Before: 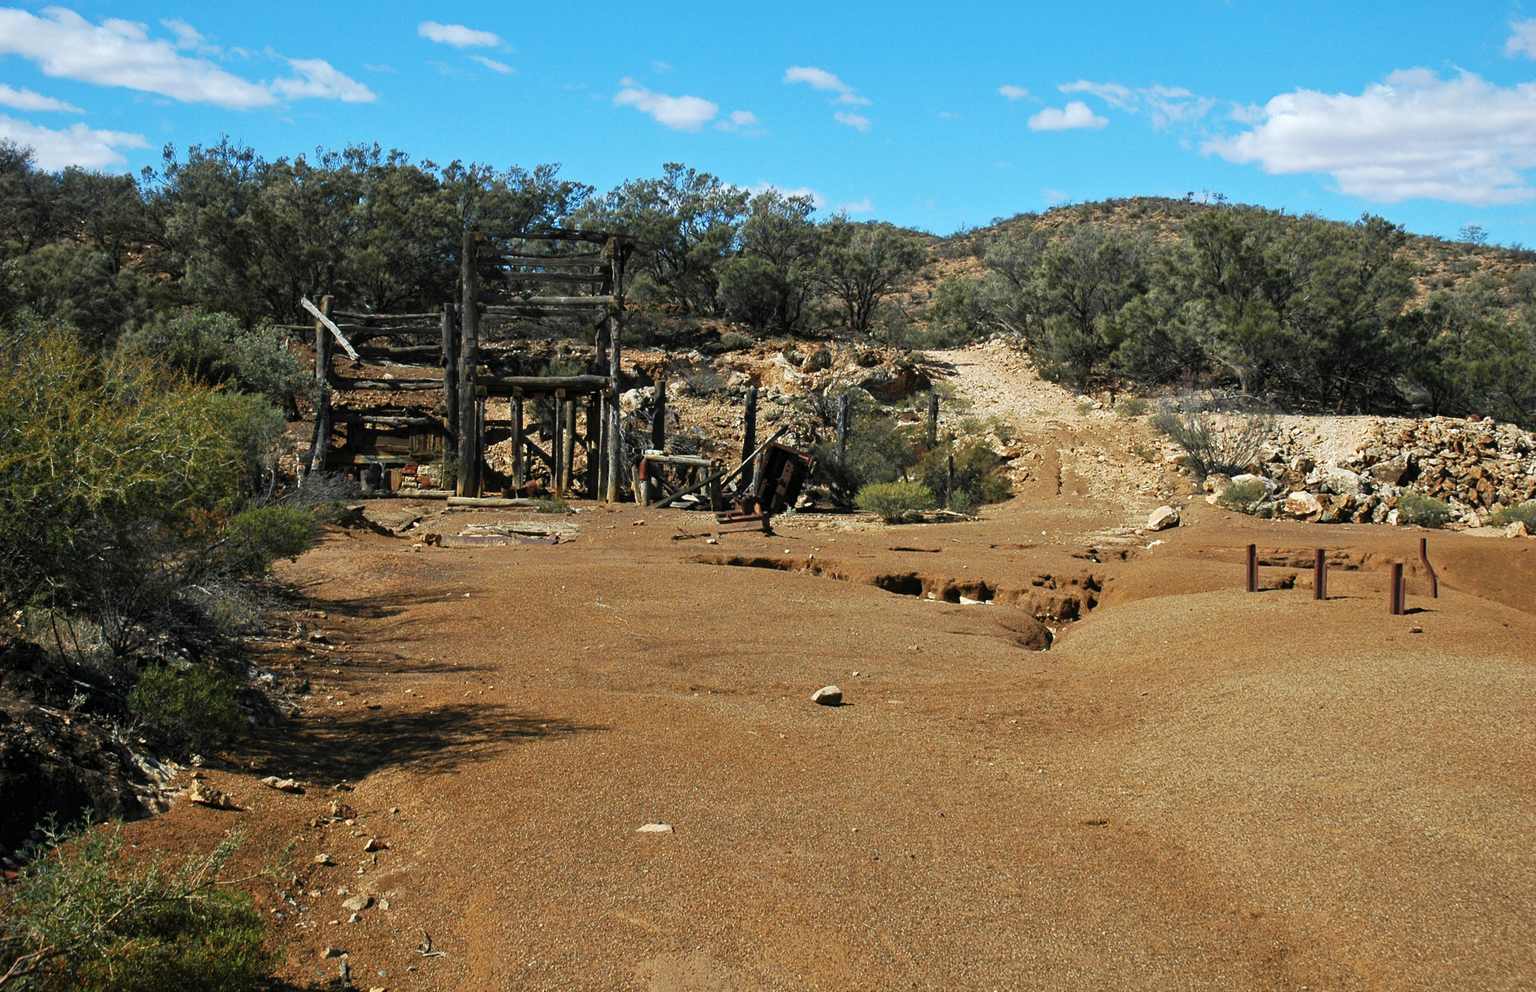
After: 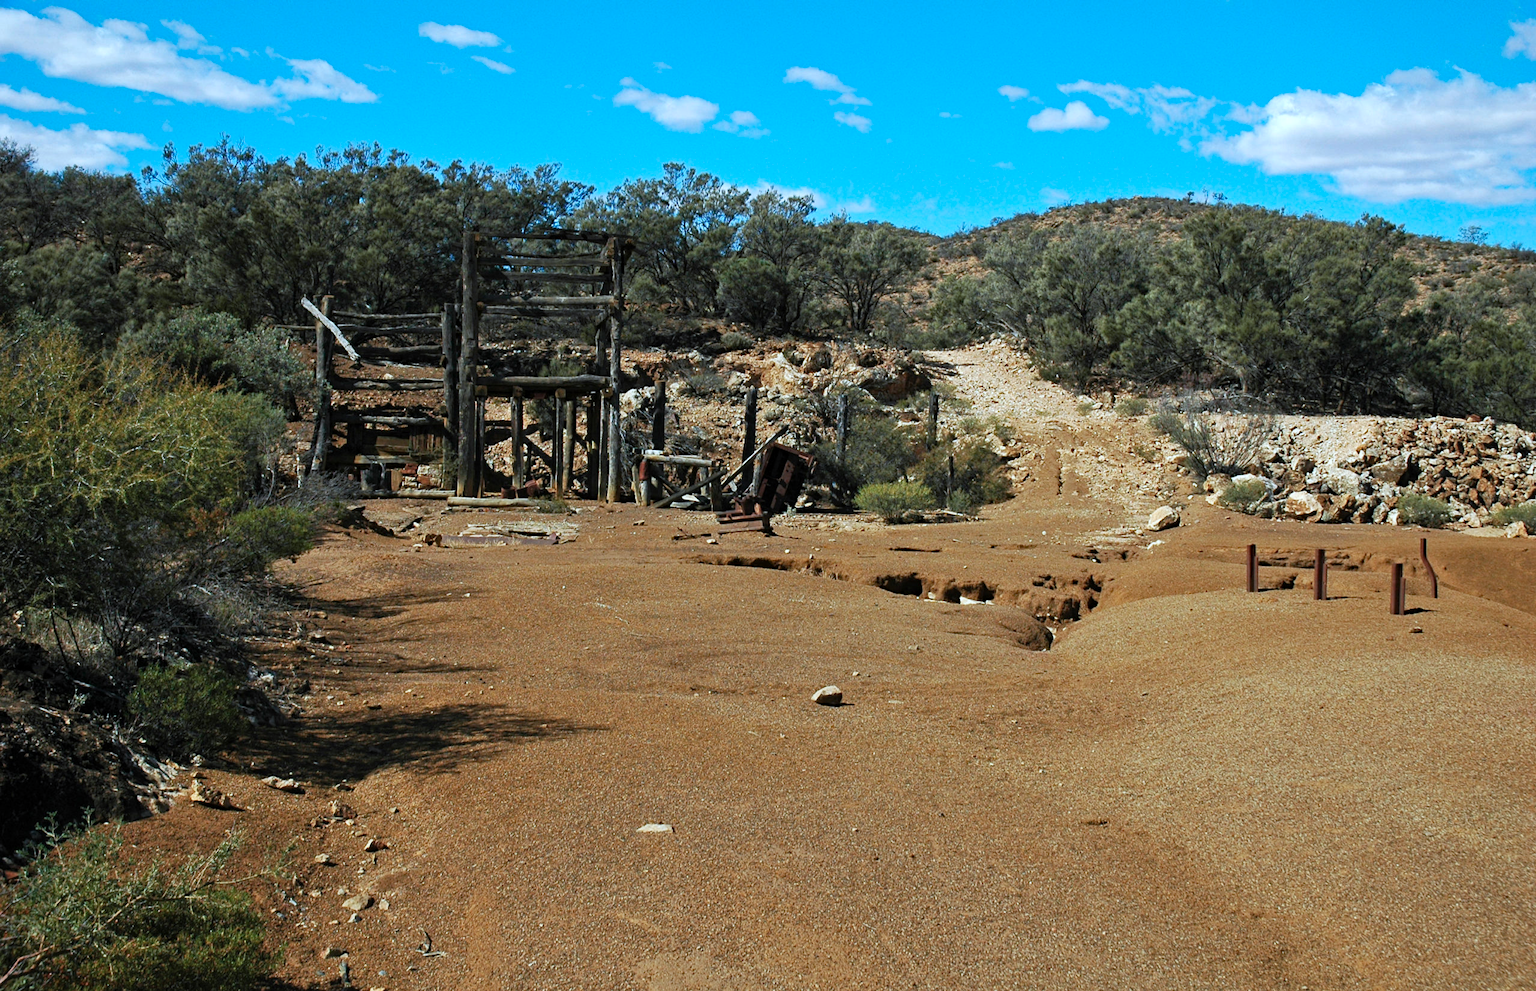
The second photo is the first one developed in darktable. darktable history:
color correction: highlights a* -4.1, highlights b* -10.73
haze removal: strength 0.288, distance 0.252, compatibility mode true, adaptive false
